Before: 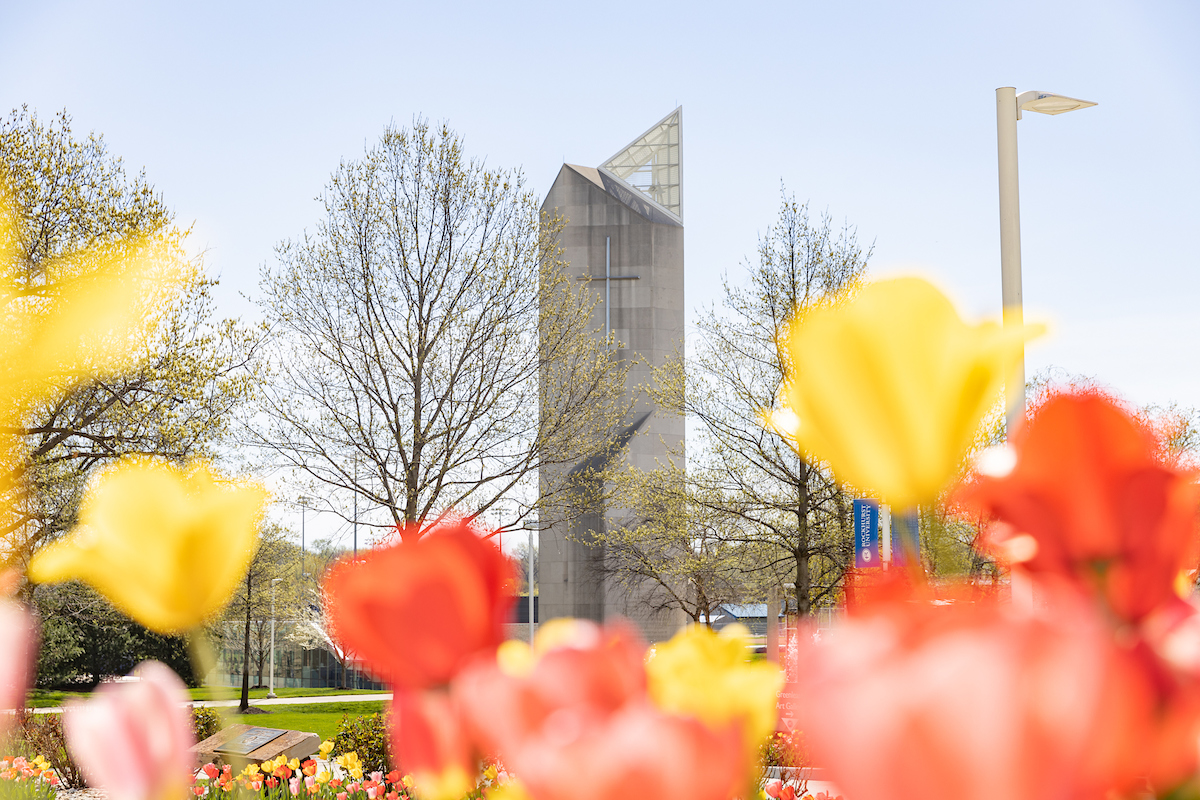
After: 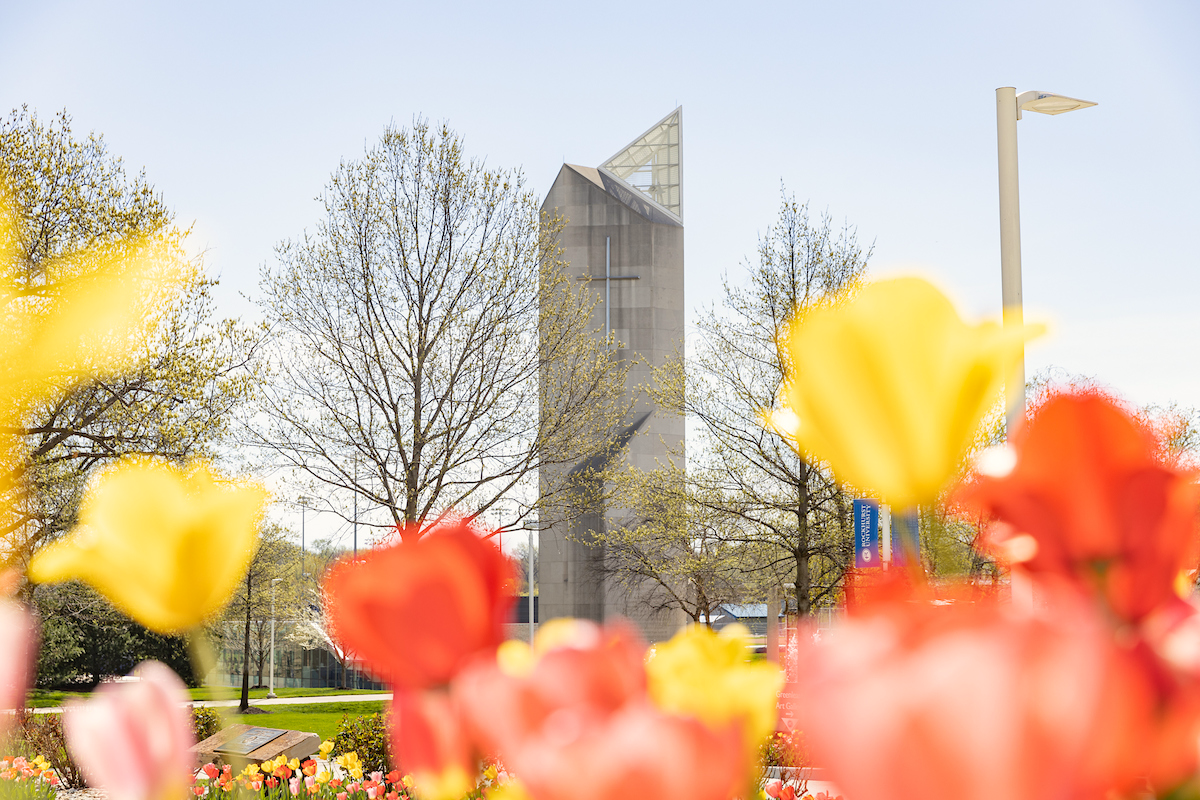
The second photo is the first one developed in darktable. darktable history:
color correction: highlights b* 3.01
